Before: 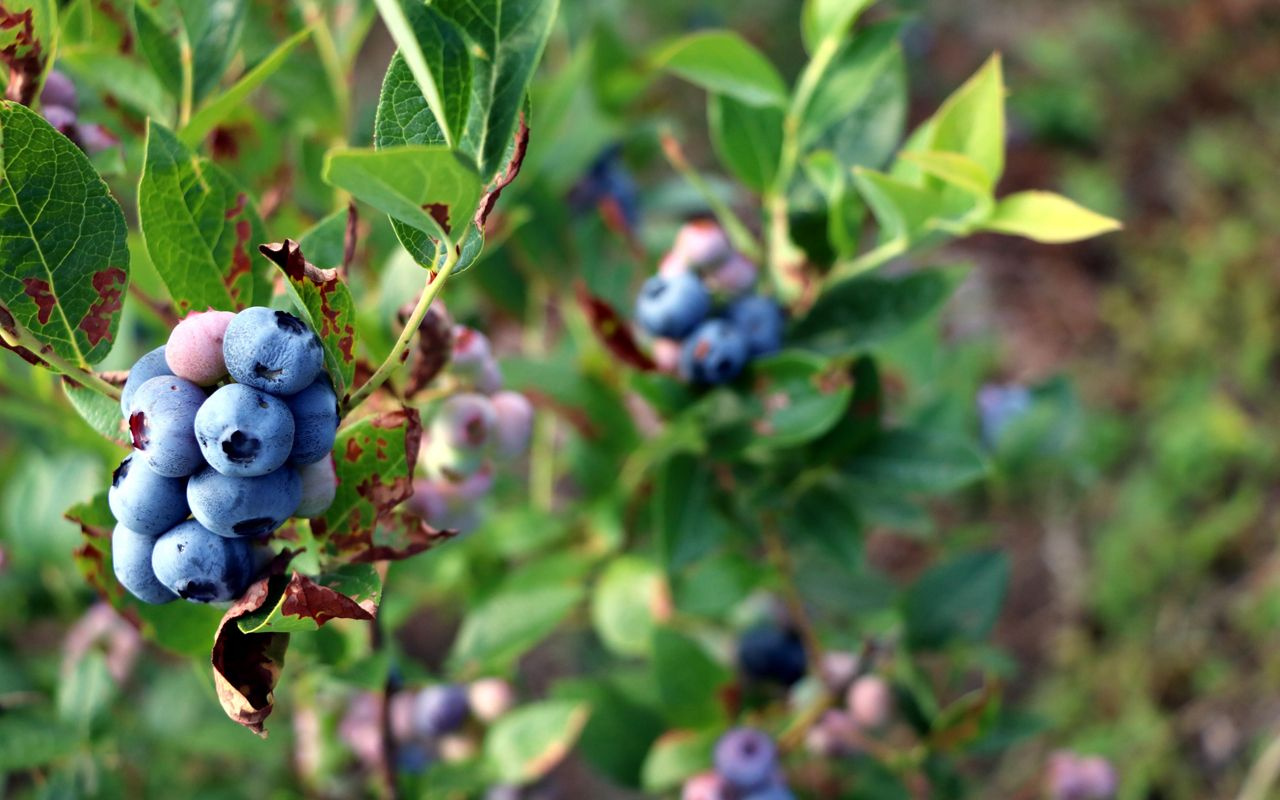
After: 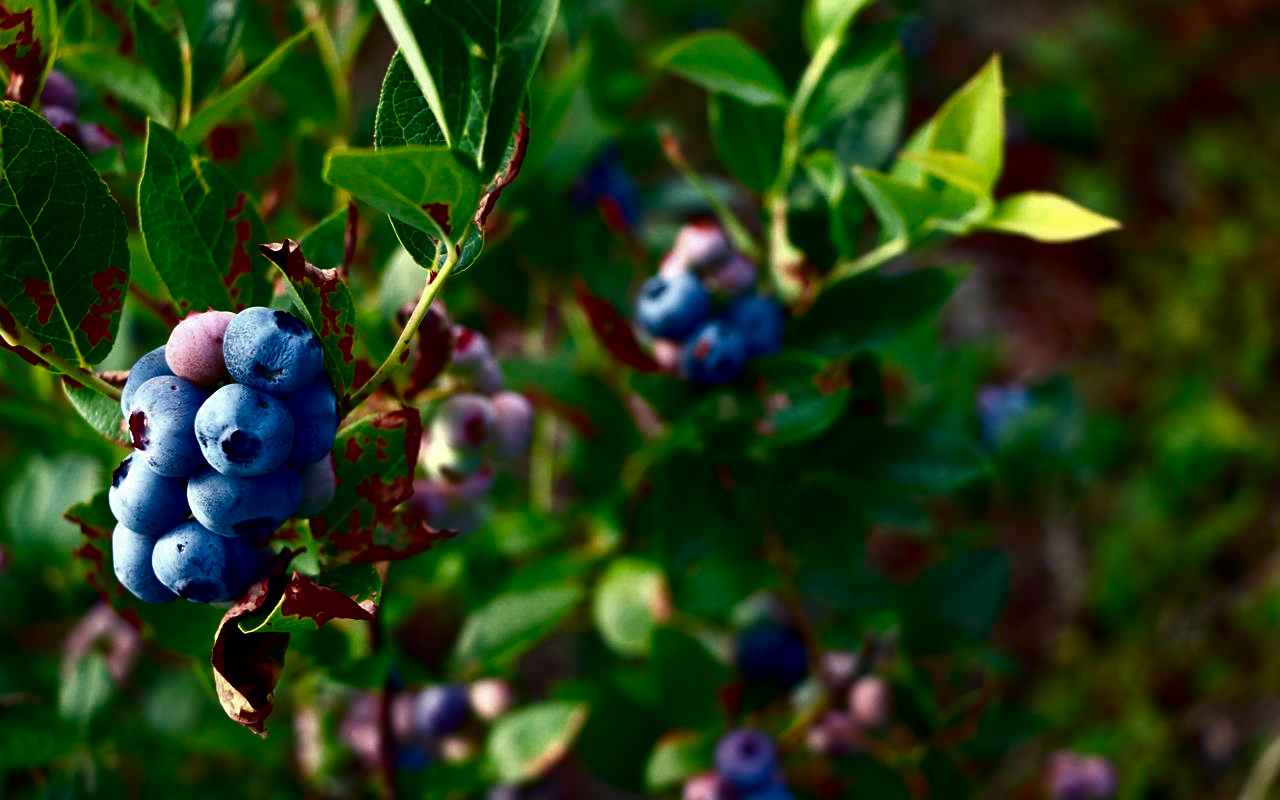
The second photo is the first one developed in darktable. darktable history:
sharpen: amount 0.214
contrast brightness saturation: contrast 0.088, brightness -0.58, saturation 0.174
color correction: highlights b* 0.067
